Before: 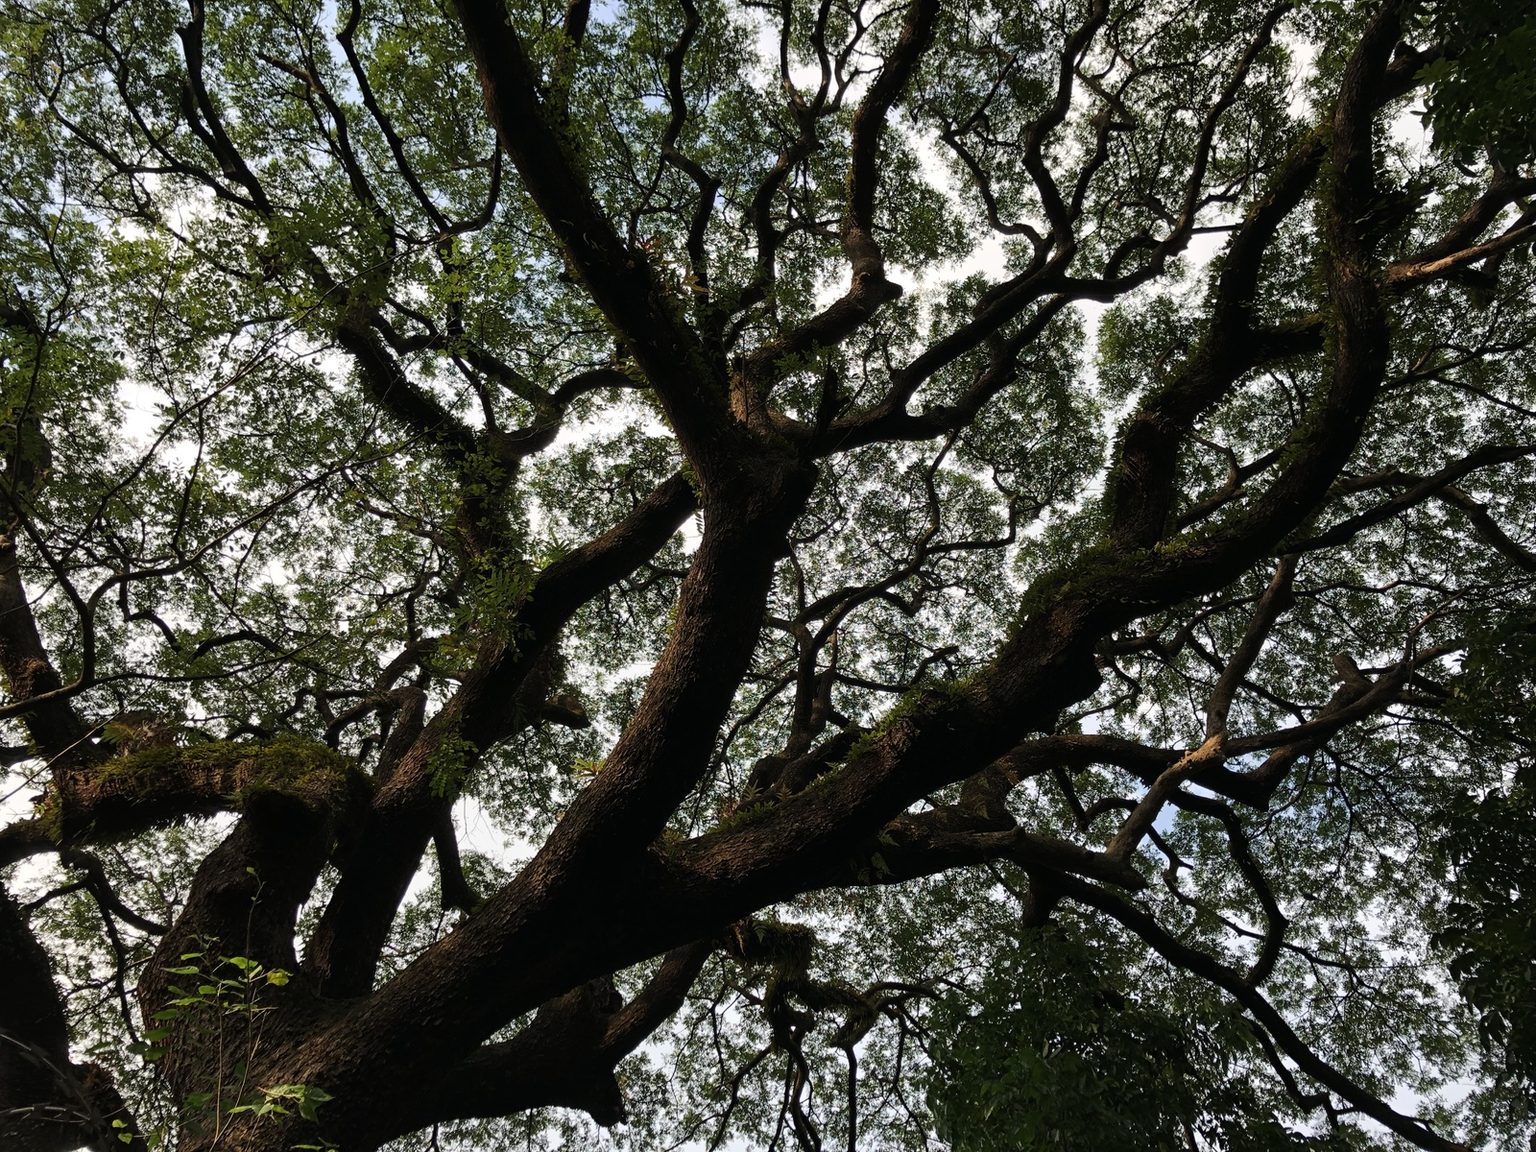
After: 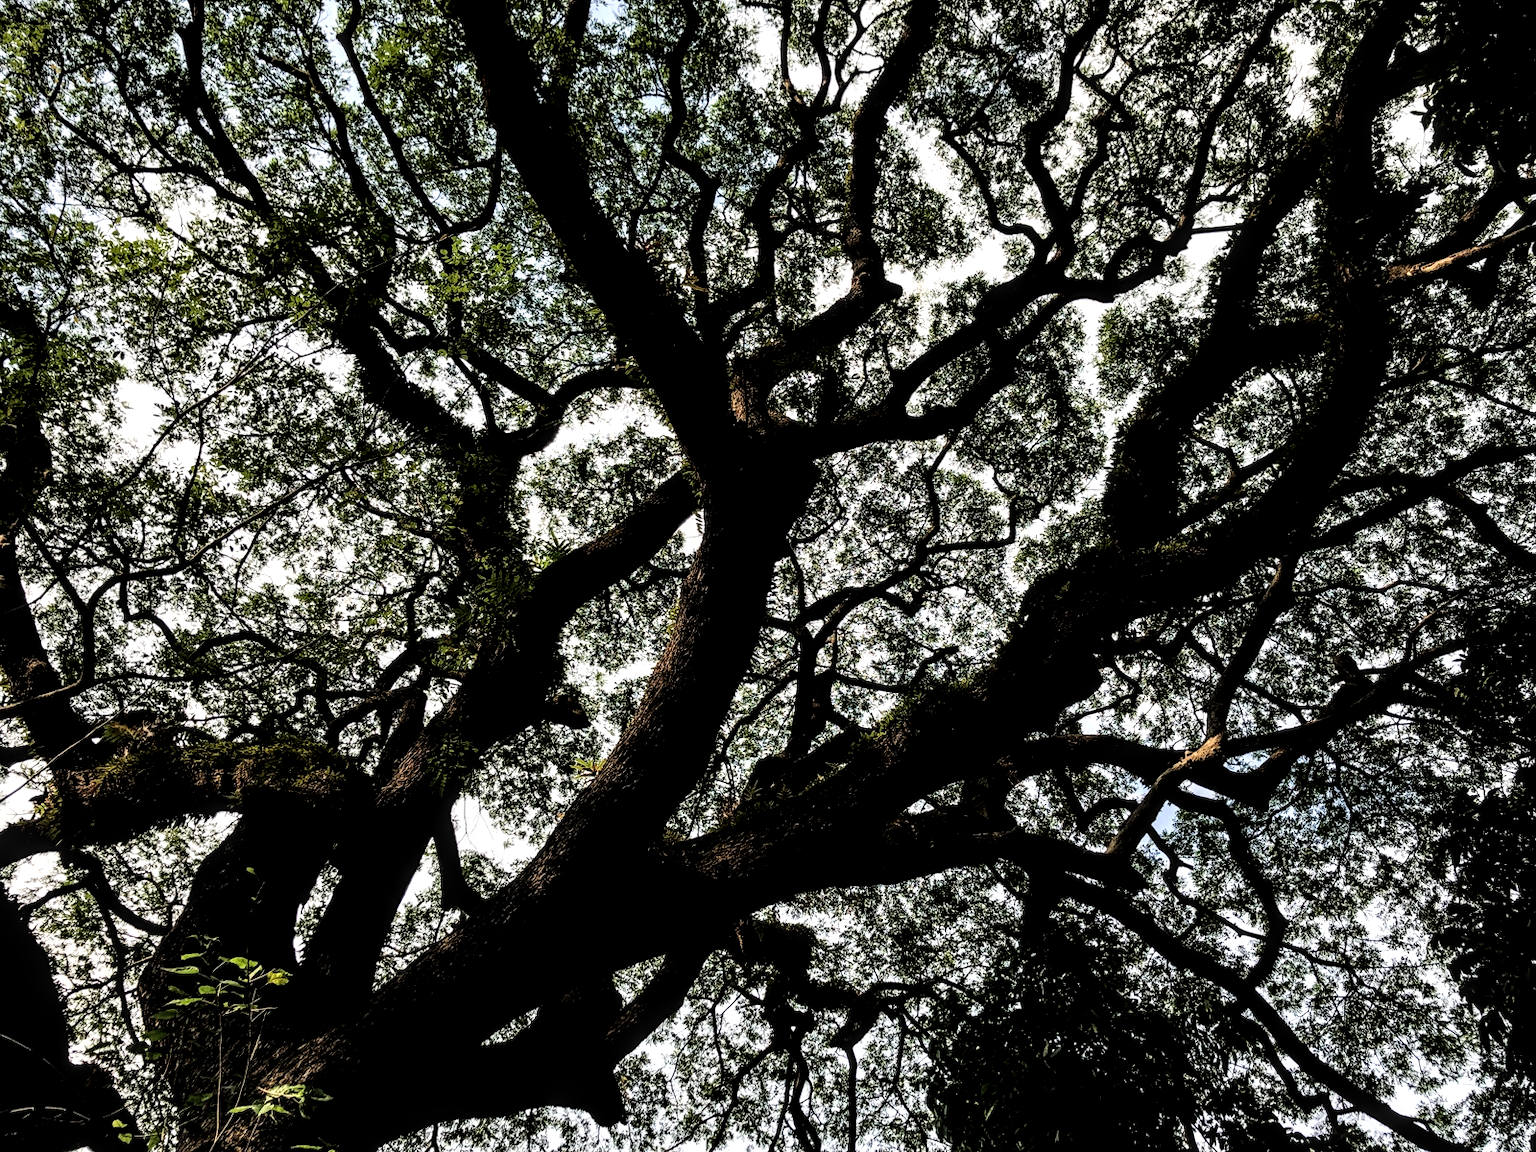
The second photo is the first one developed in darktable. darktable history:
local contrast: highlights 64%, shadows 53%, detail 169%, midtone range 0.513
contrast brightness saturation: contrast 0.044, saturation 0.162
filmic rgb: black relative exposure -3.84 EV, white relative exposure 3.48 EV, hardness 2.65, contrast 1.104
tone curve: curves: ch0 [(0, 0) (0.003, 0.002) (0.011, 0.009) (0.025, 0.02) (0.044, 0.036) (0.069, 0.057) (0.1, 0.081) (0.136, 0.115) (0.177, 0.153) (0.224, 0.202) (0.277, 0.264) (0.335, 0.333) (0.399, 0.409) (0.468, 0.491) (0.543, 0.58) (0.623, 0.675) (0.709, 0.777) (0.801, 0.88) (0.898, 0.98) (1, 1)], color space Lab, independent channels, preserve colors none
